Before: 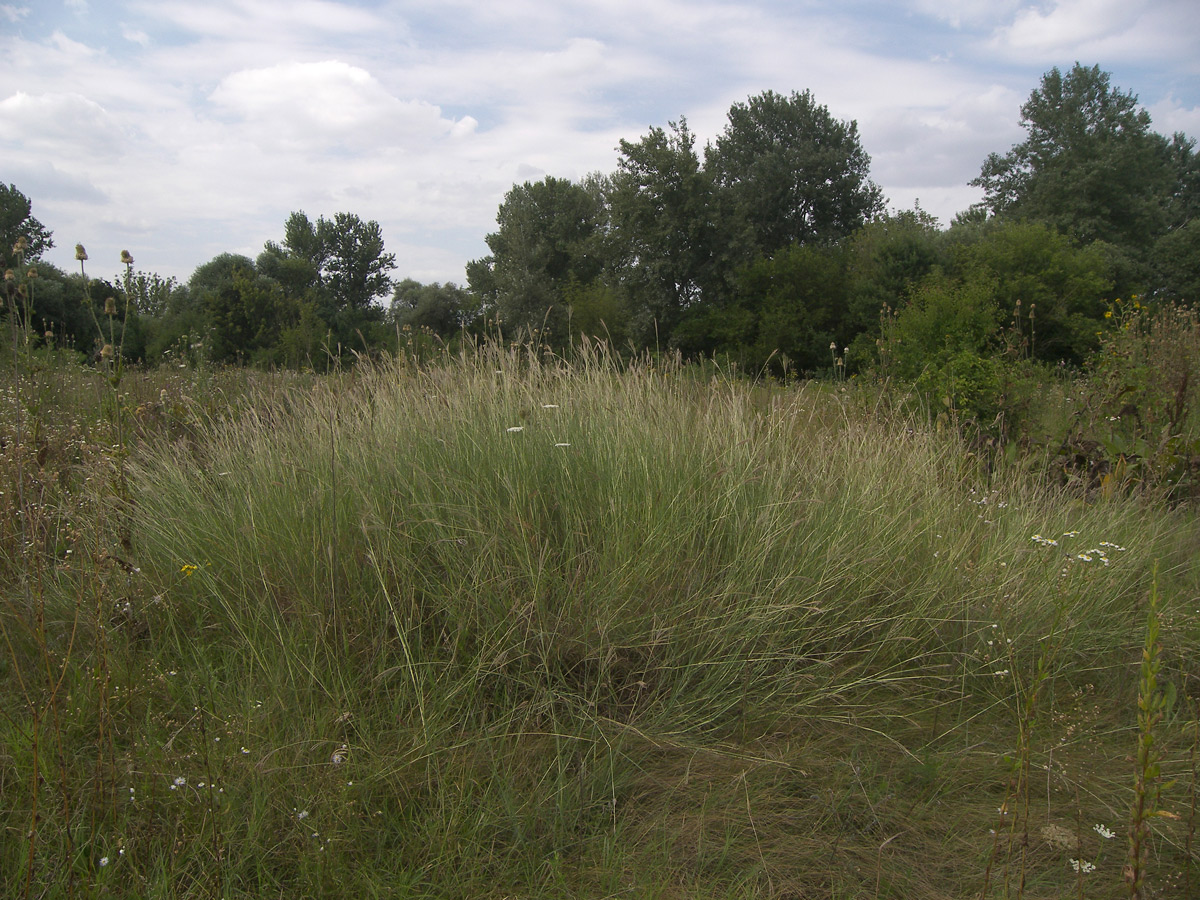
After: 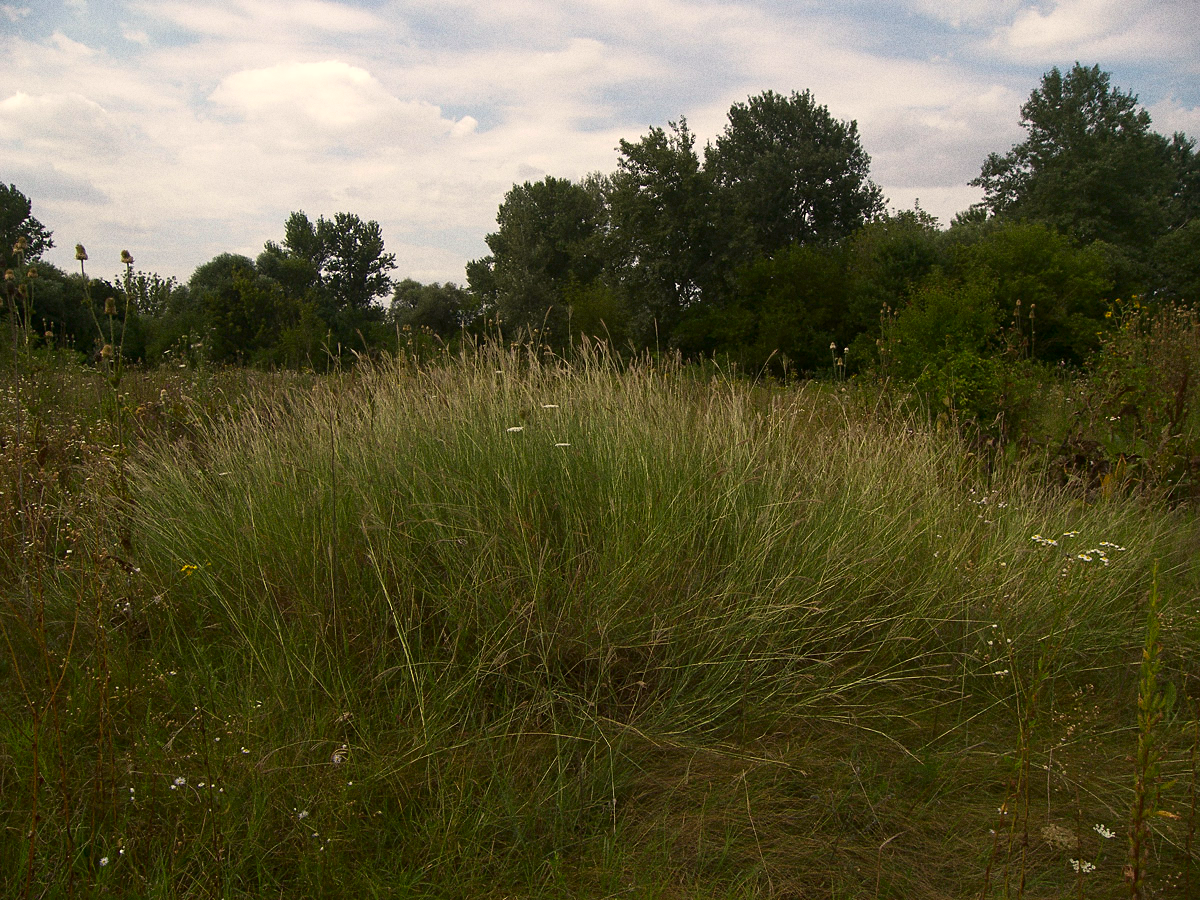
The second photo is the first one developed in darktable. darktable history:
contrast brightness saturation: contrast 0.12, brightness -0.12, saturation 0.2
white balance: red 1.045, blue 0.932
sharpen: amount 0.2
grain: coarseness 8.68 ISO, strength 31.94%
